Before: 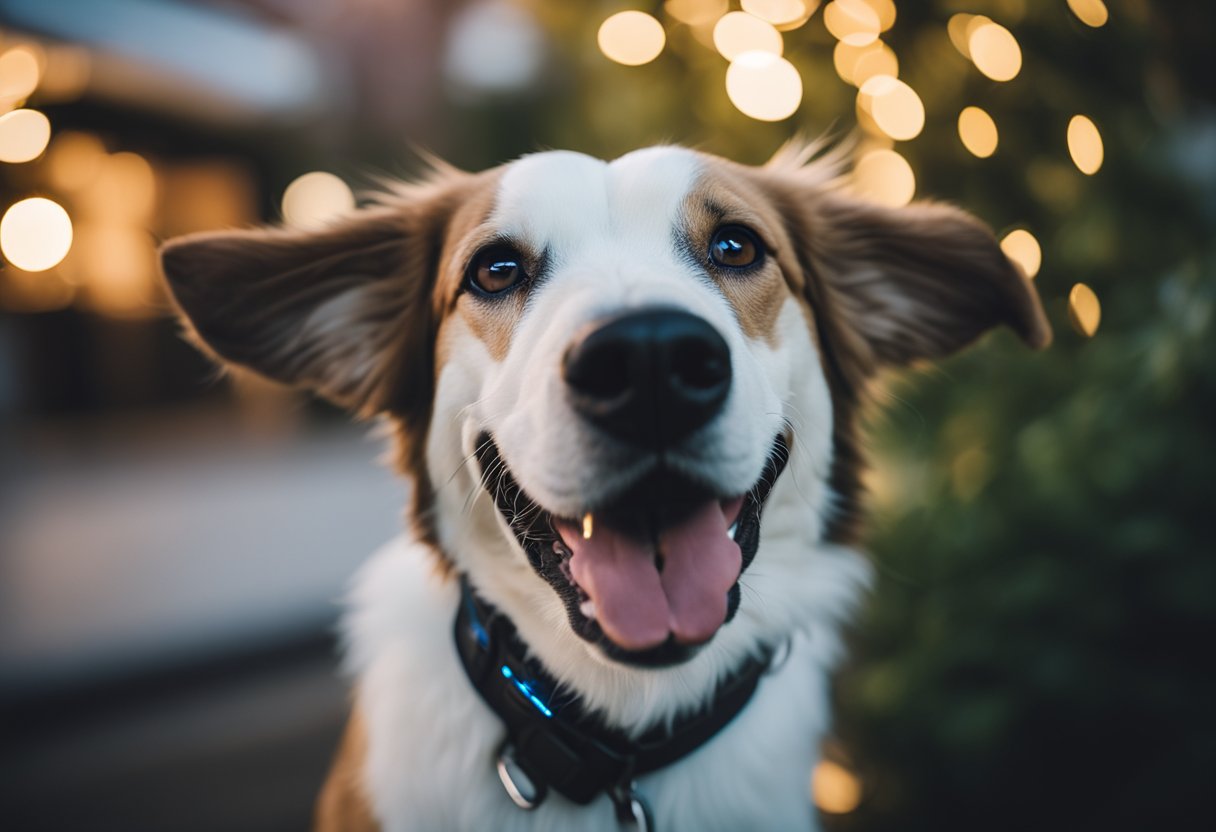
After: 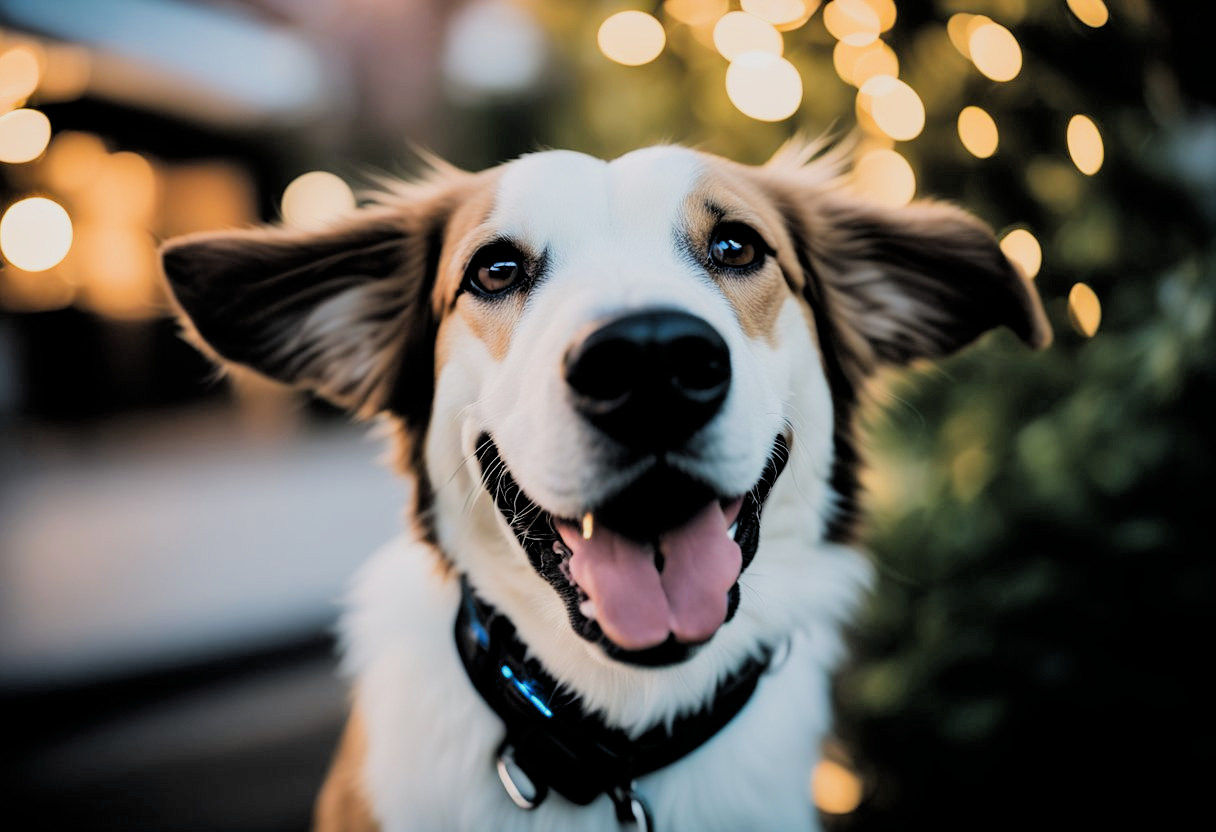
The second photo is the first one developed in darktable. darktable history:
exposure: exposure 0.29 EV, compensate highlight preservation false
filmic rgb: black relative exposure -5 EV, hardness 2.88, contrast 1.4
rgb levels: preserve colors sum RGB, levels [[0.038, 0.433, 0.934], [0, 0.5, 1], [0, 0.5, 1]]
